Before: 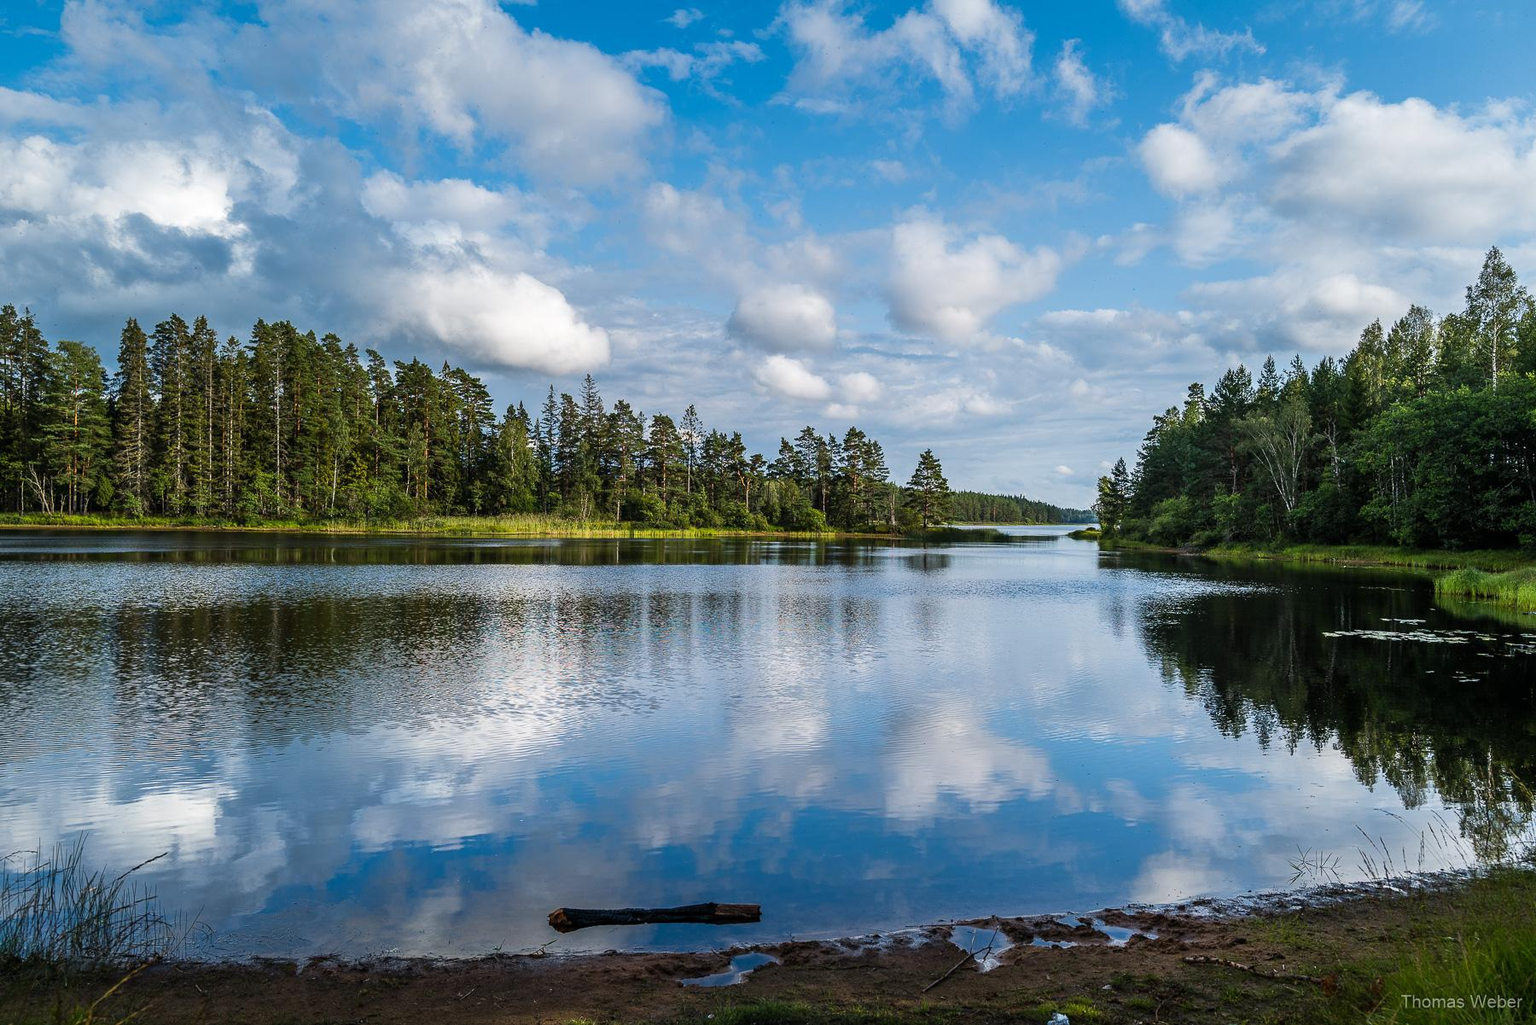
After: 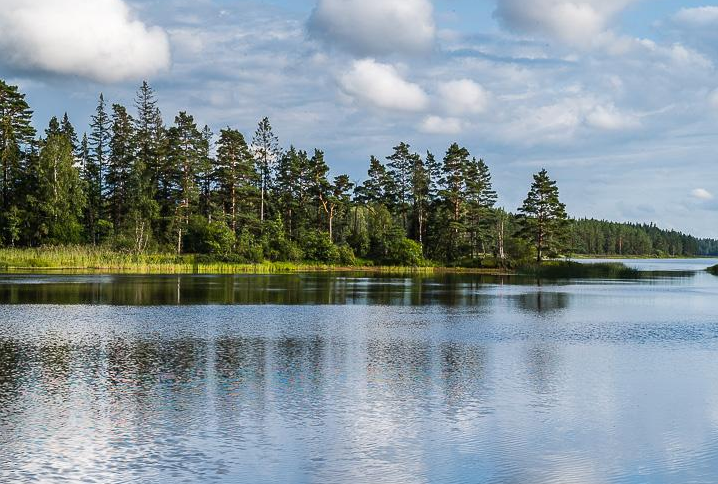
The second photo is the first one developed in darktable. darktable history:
crop: left 30.319%, top 29.742%, right 29.763%, bottom 29.881%
